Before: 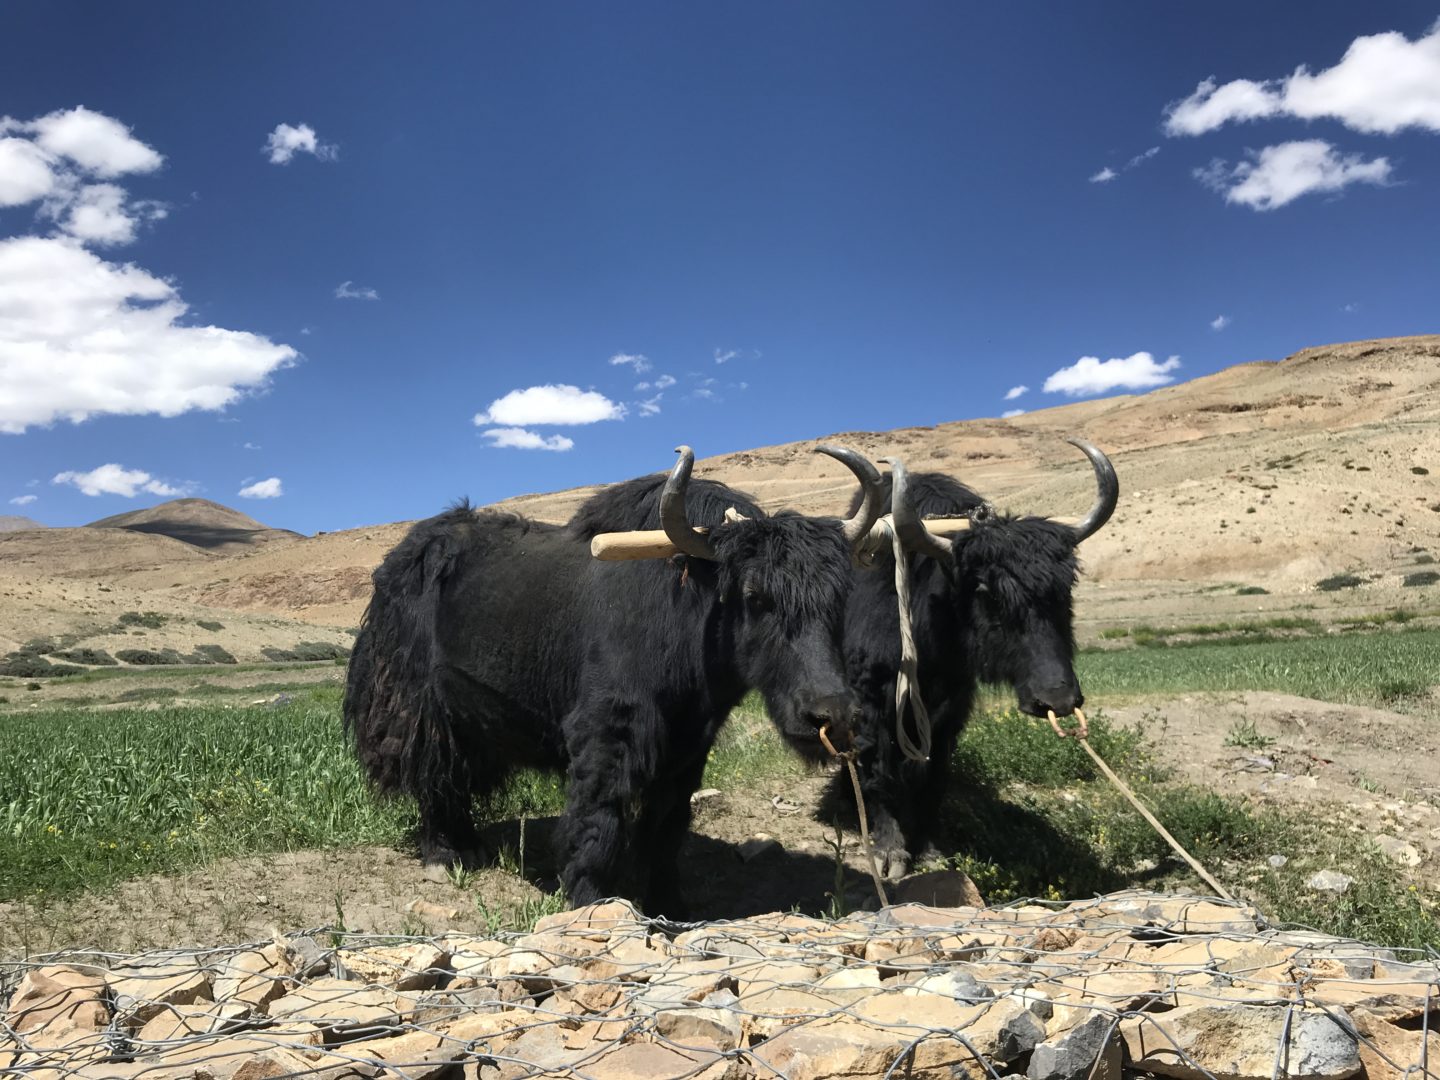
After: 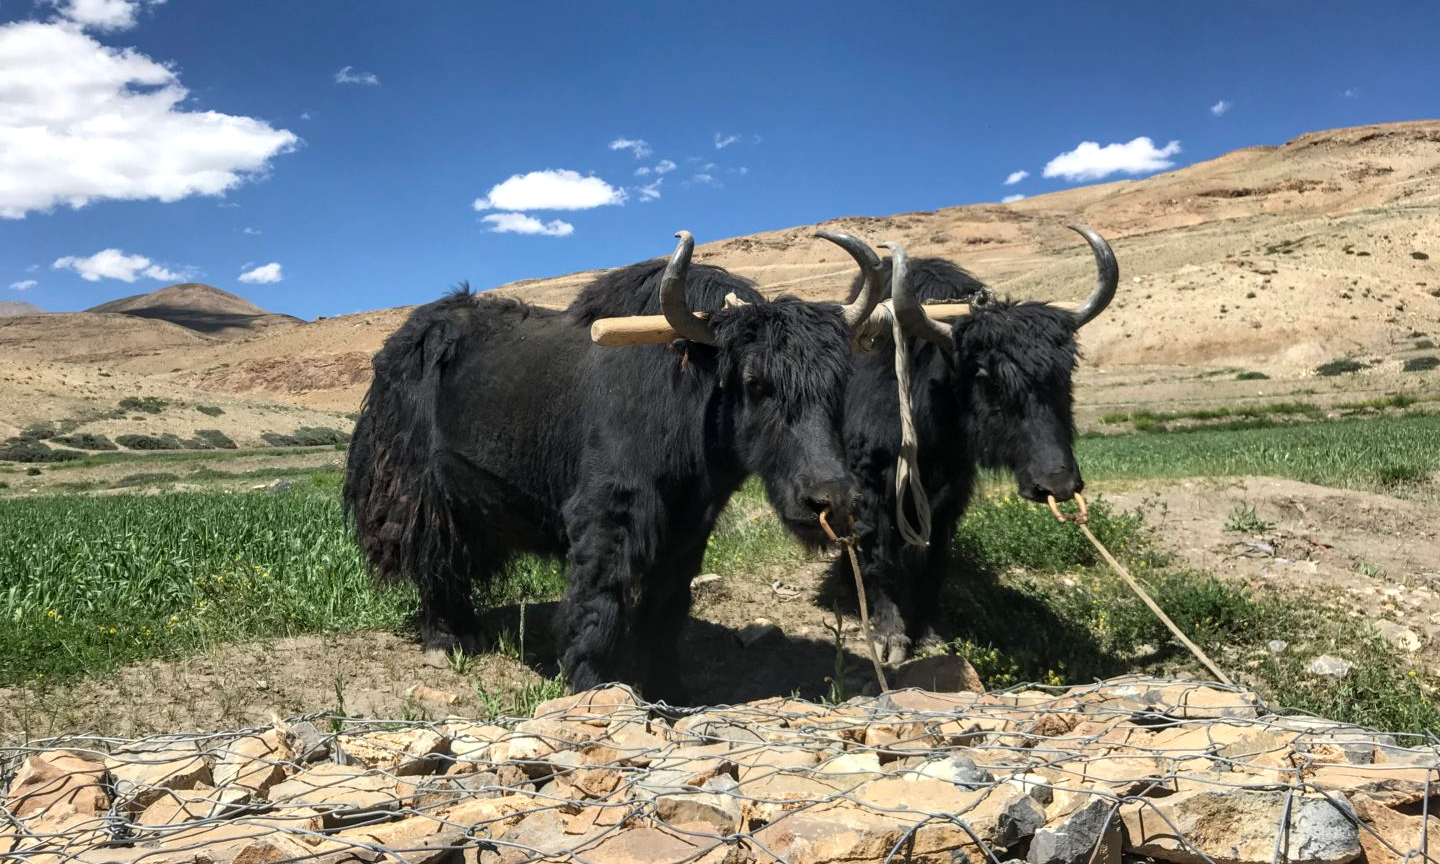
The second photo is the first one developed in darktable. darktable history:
local contrast: on, module defaults
crop and rotate: top 19.998%
